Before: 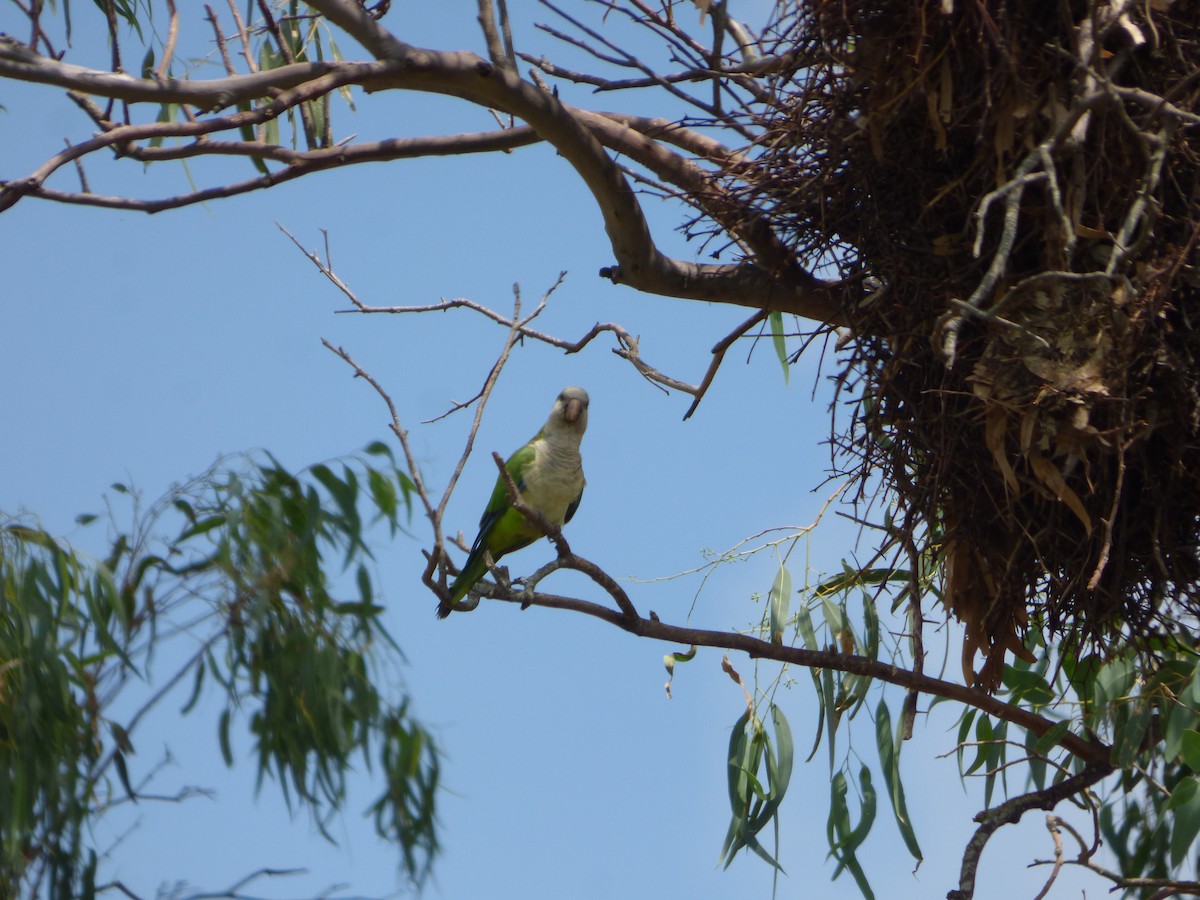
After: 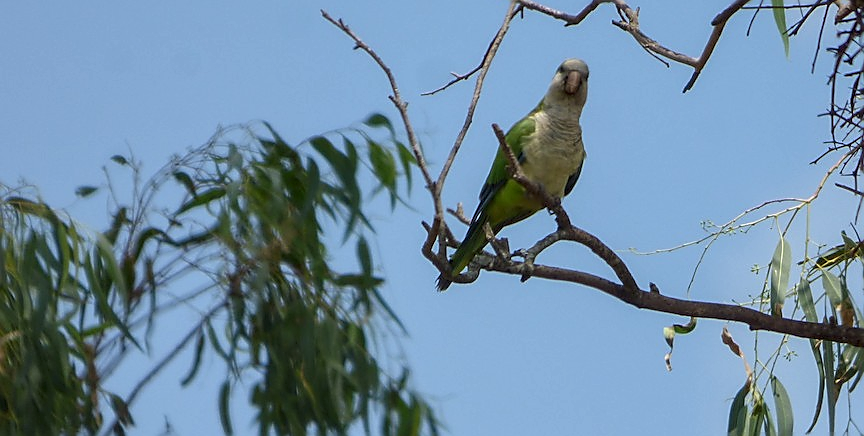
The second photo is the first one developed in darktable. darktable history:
sharpen: radius 1.4, amount 1.25, threshold 0.7
local contrast: on, module defaults
crop: top 36.498%, right 27.964%, bottom 14.995%
